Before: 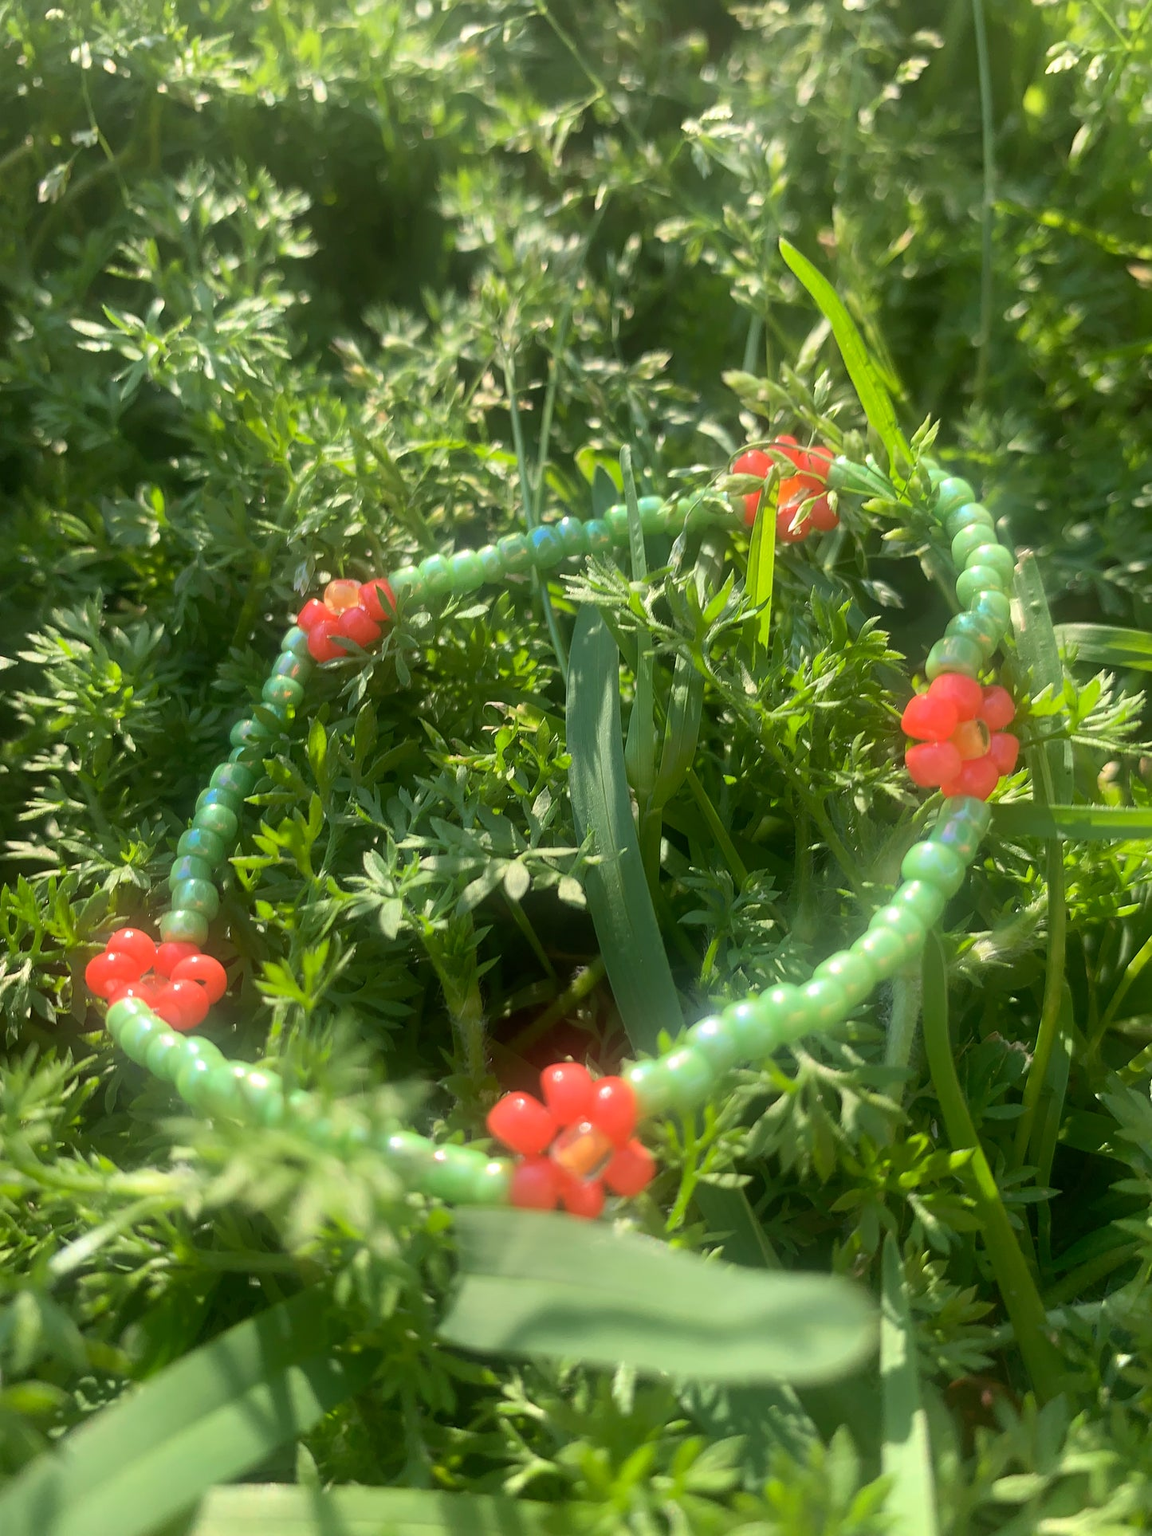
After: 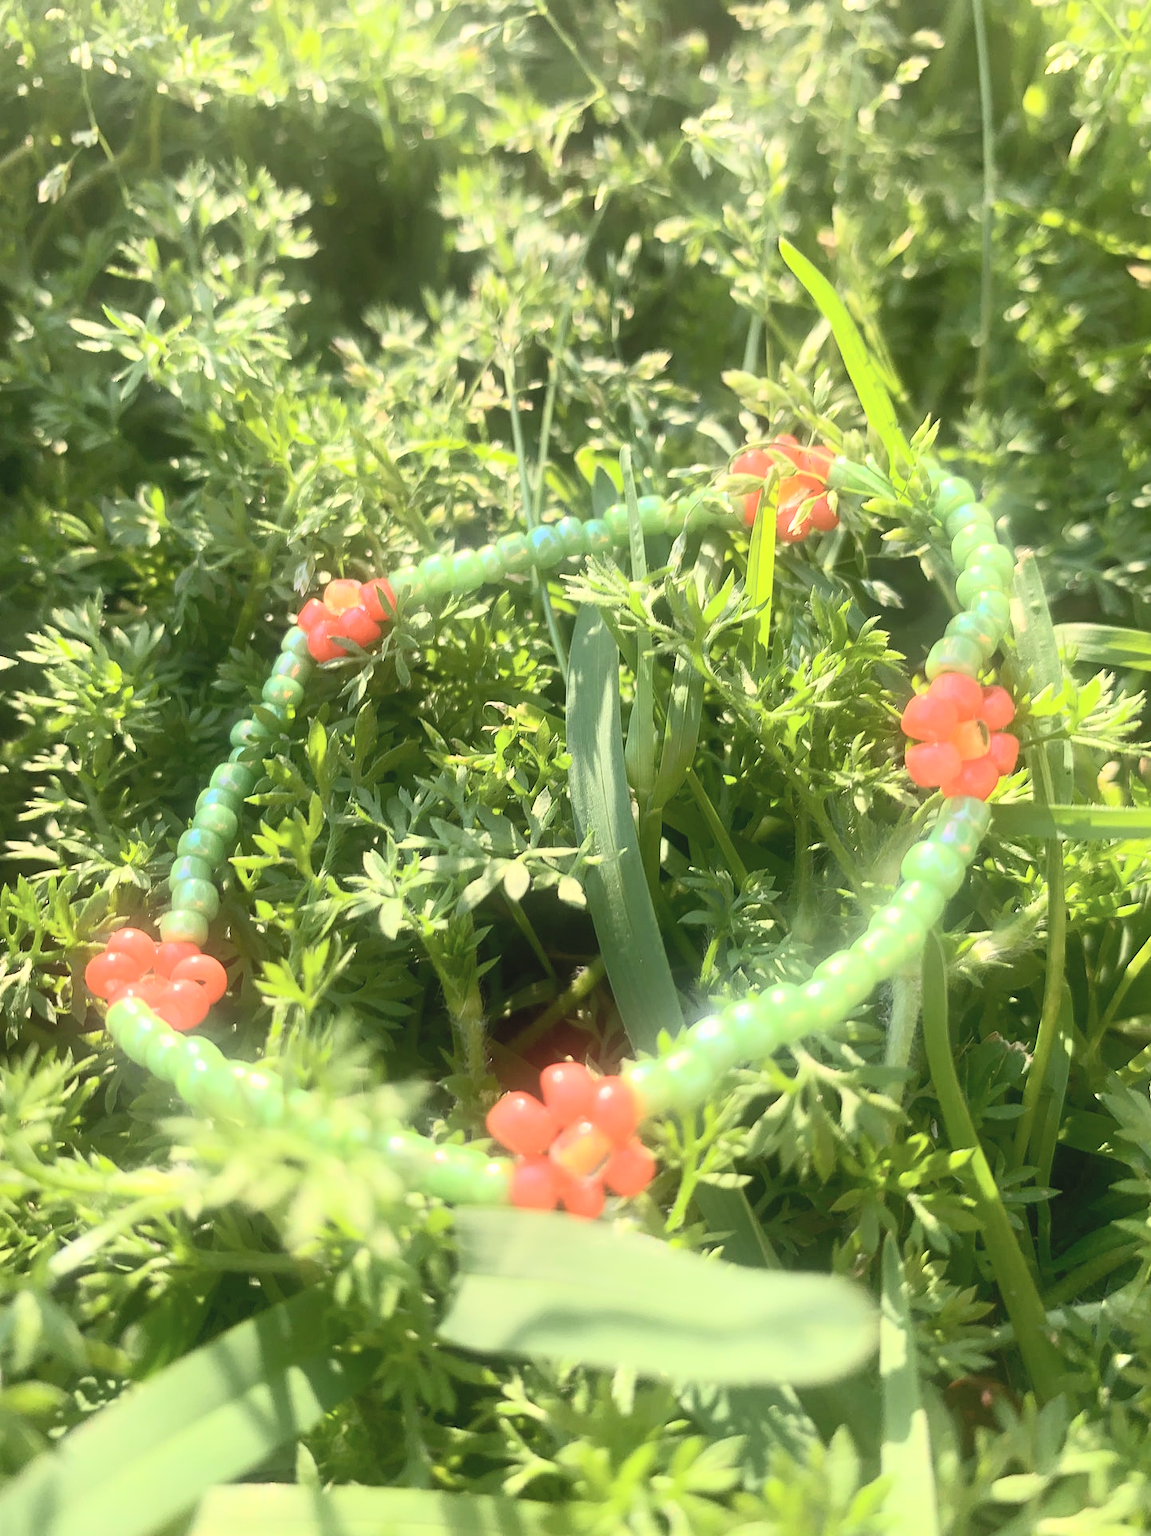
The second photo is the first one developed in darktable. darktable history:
contrast brightness saturation: contrast 0.39, brightness 0.532
color correction: highlights a* 3.55, highlights b* 5.08
